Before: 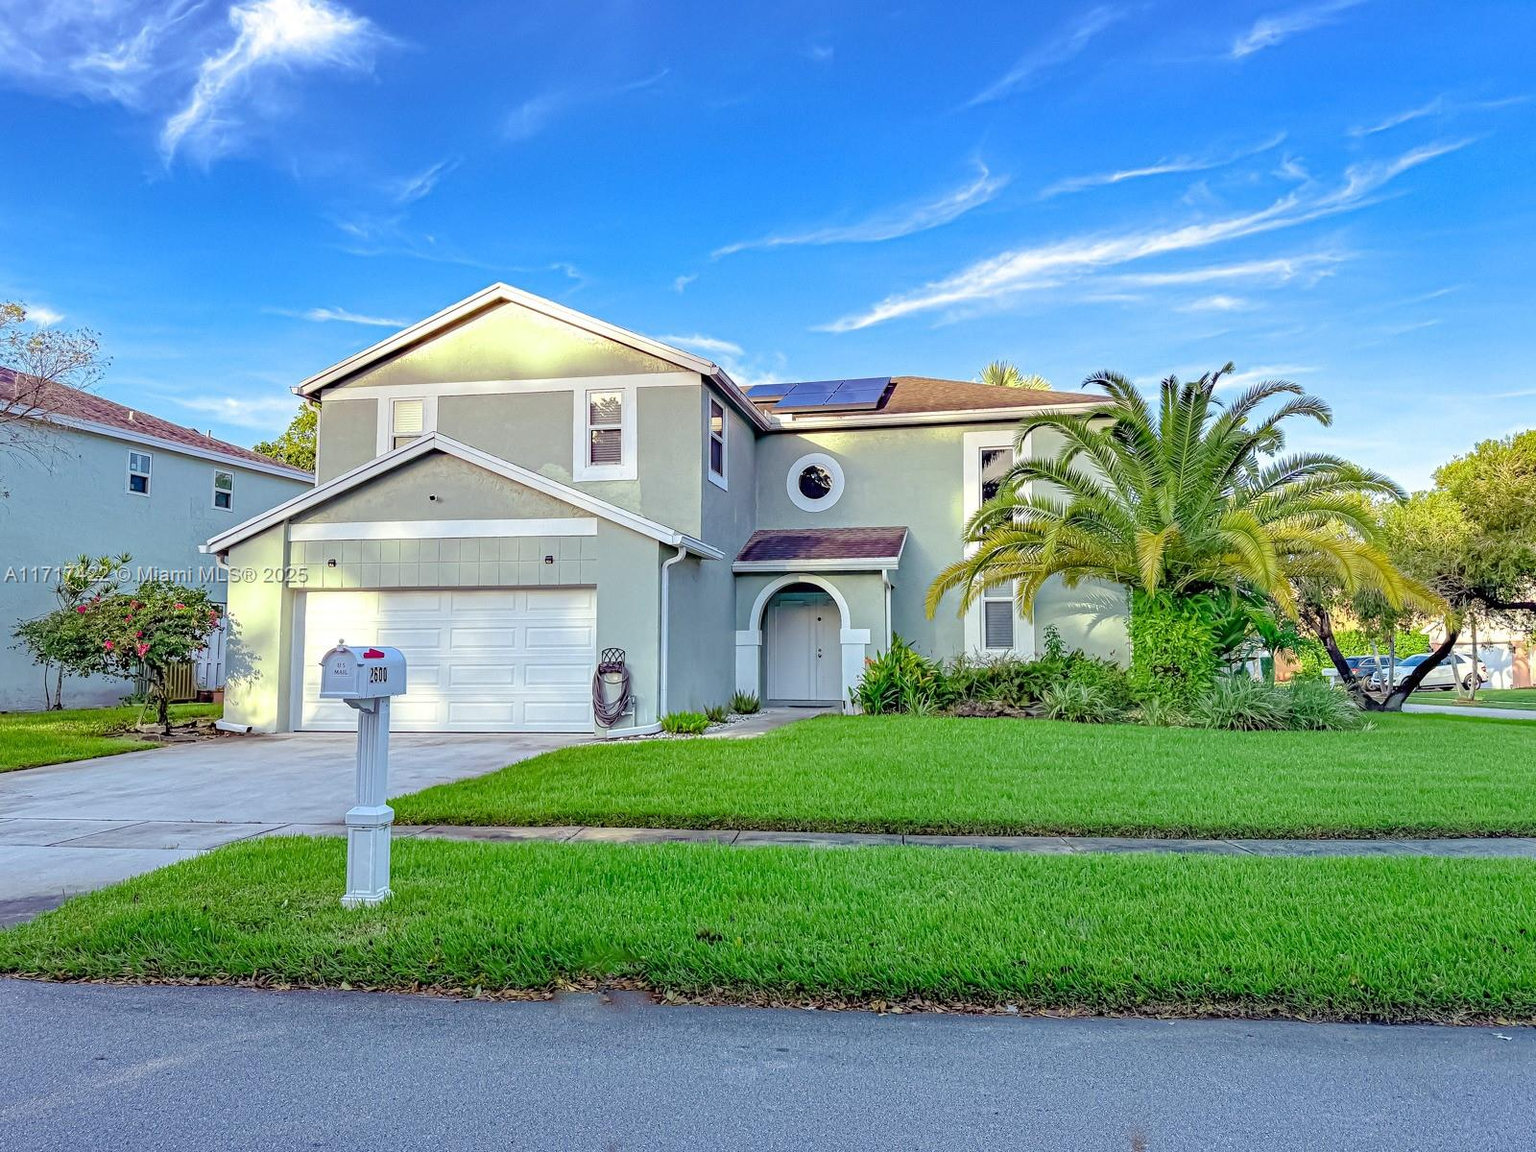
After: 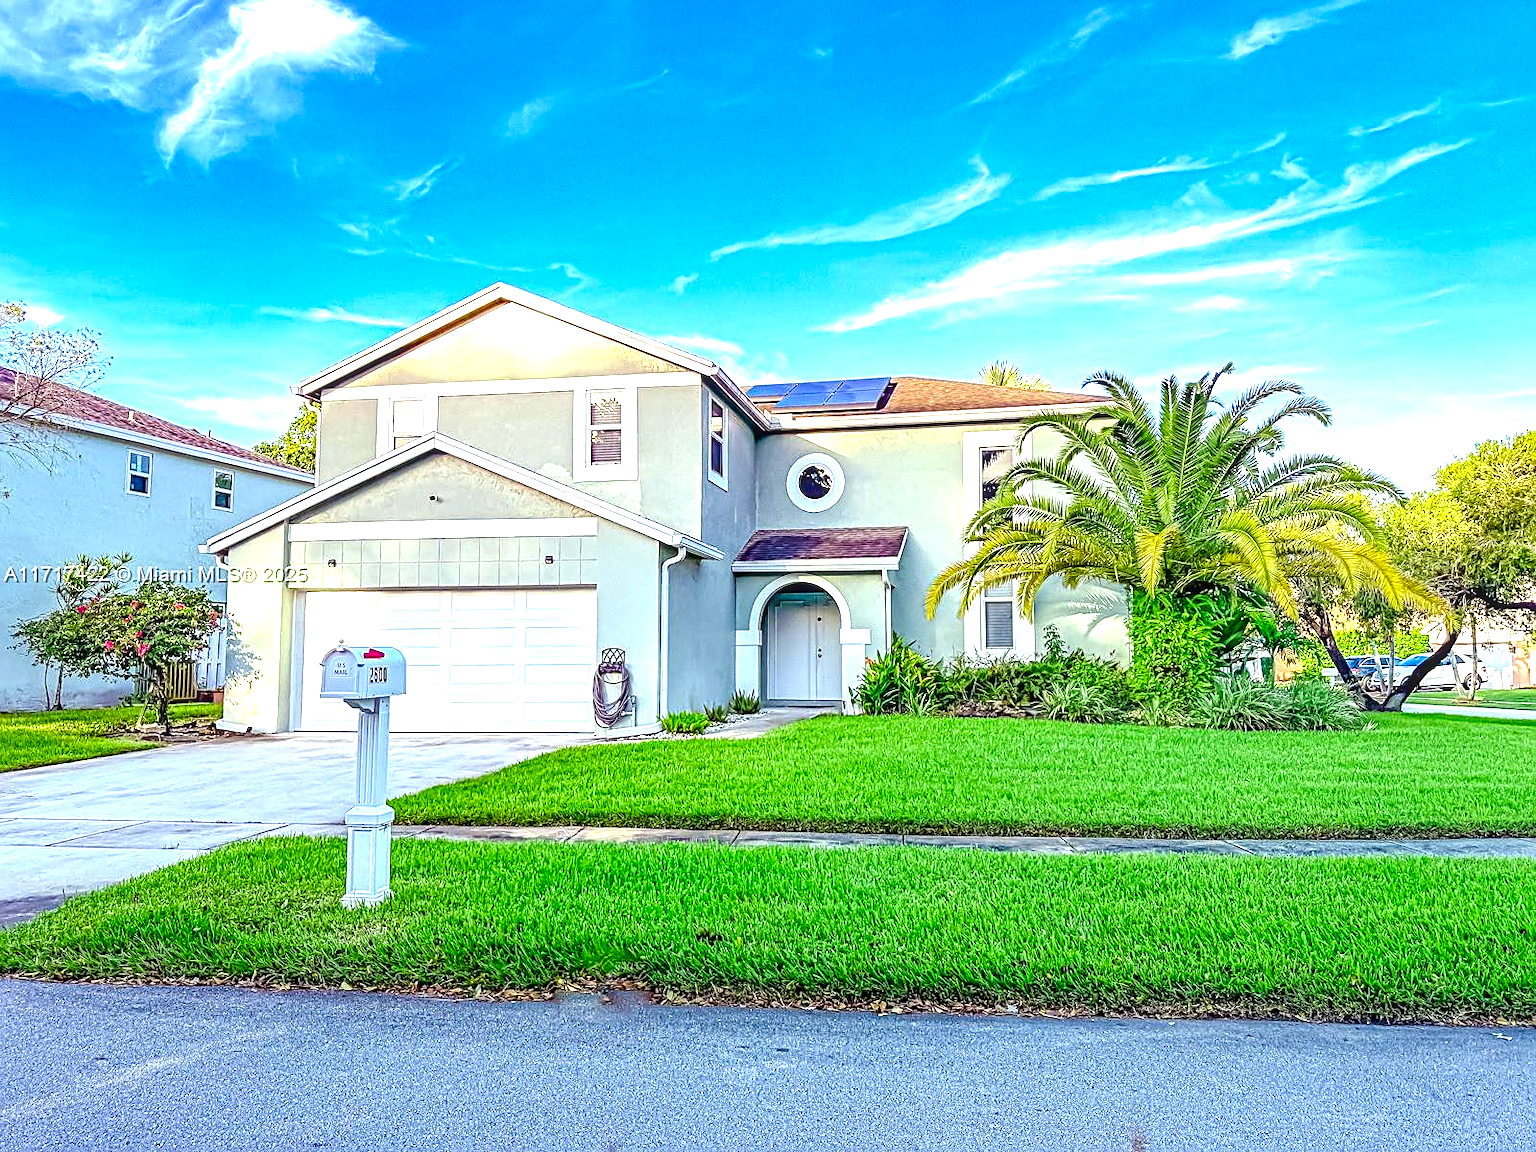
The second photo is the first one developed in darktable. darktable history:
exposure: black level correction 0.001, exposure 0.962 EV, compensate highlight preservation false
local contrast: on, module defaults
contrast brightness saturation: contrast 0.115, brightness -0.12, saturation 0.197
sharpen: on, module defaults
